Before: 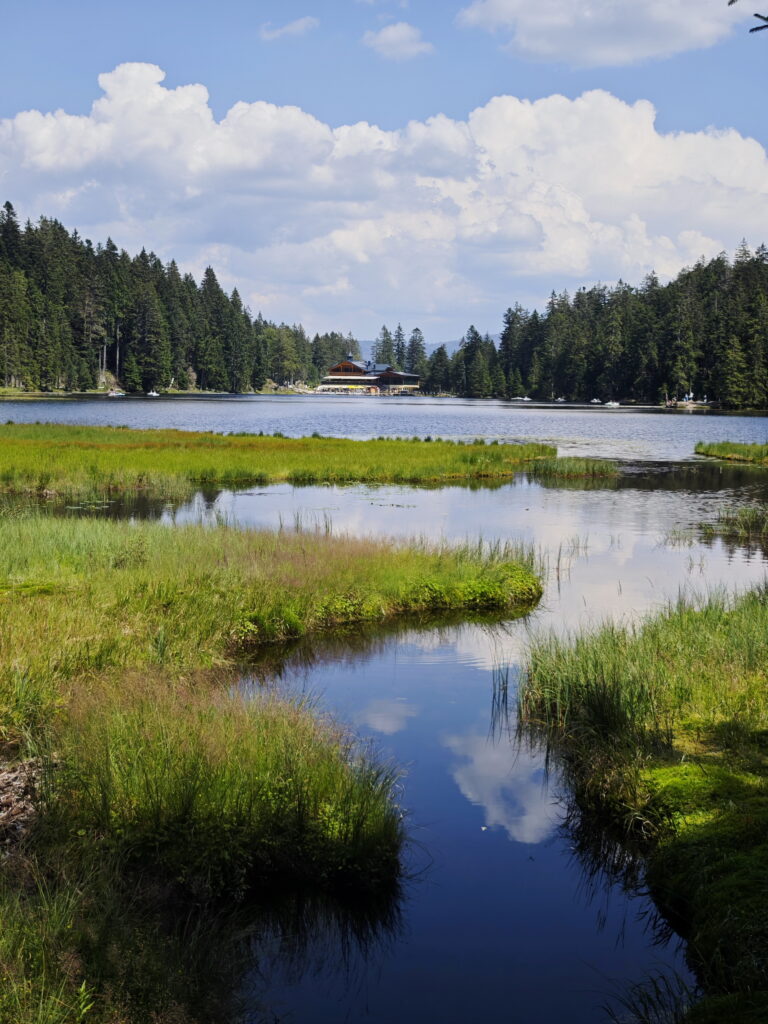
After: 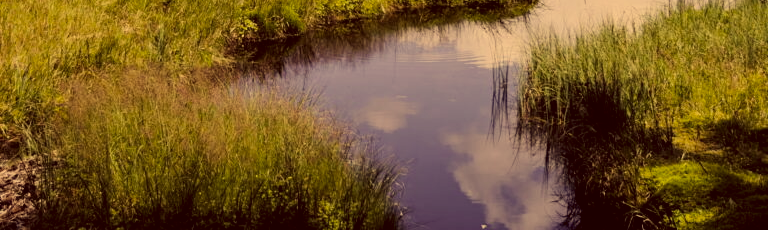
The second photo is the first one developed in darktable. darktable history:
color correction: highlights a* 9.81, highlights b* 38.36, shadows a* 14.61, shadows b* 3.08
filmic rgb: middle gray luminance 9.4%, black relative exposure -10.63 EV, white relative exposure 3.43 EV, threshold 5.96 EV, target black luminance 0%, hardness 6, latitude 59.62%, contrast 1.093, highlights saturation mix 4.74%, shadows ↔ highlights balance 28.41%, enable highlight reconstruction true
crop and rotate: top 58.794%, bottom 18.704%
contrast brightness saturation: contrast 0.102, saturation -0.354
